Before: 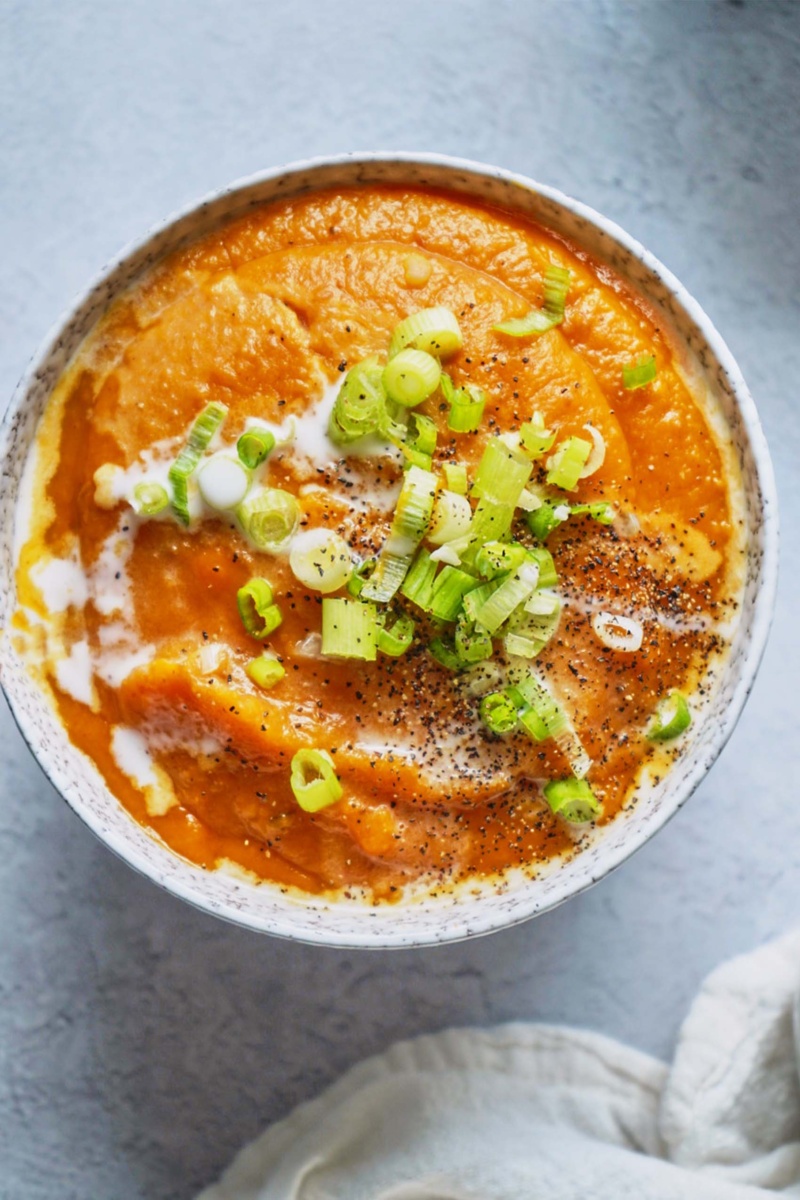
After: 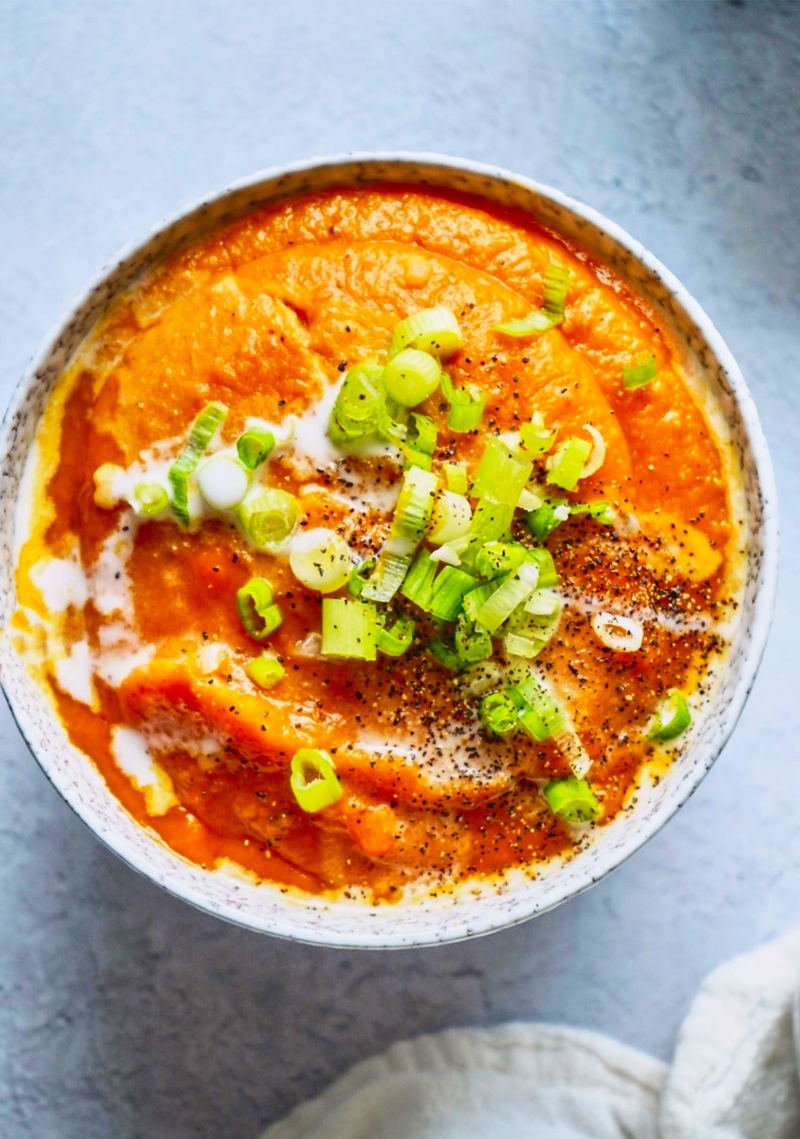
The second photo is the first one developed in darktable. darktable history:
crop and rotate: top 0%, bottom 5.048%
contrast brightness saturation: contrast 0.165, saturation 0.327
